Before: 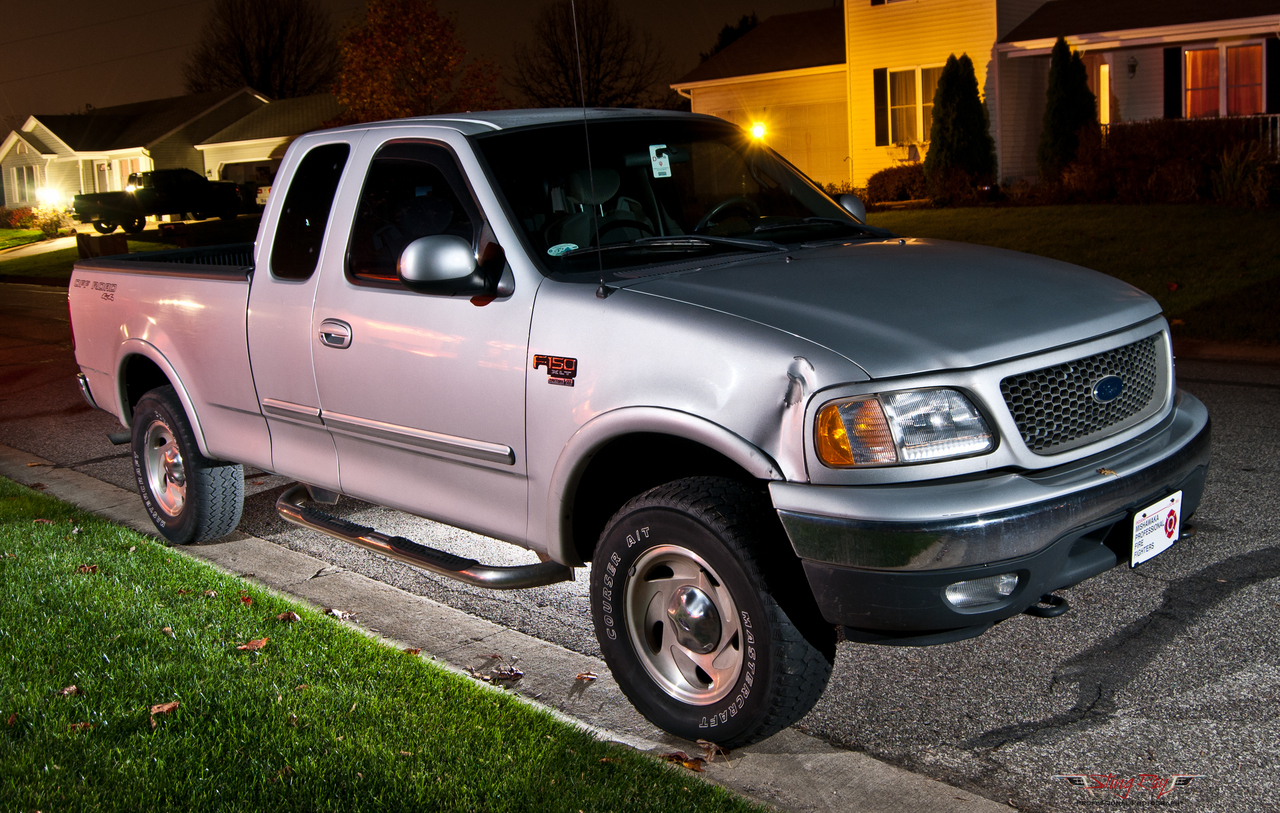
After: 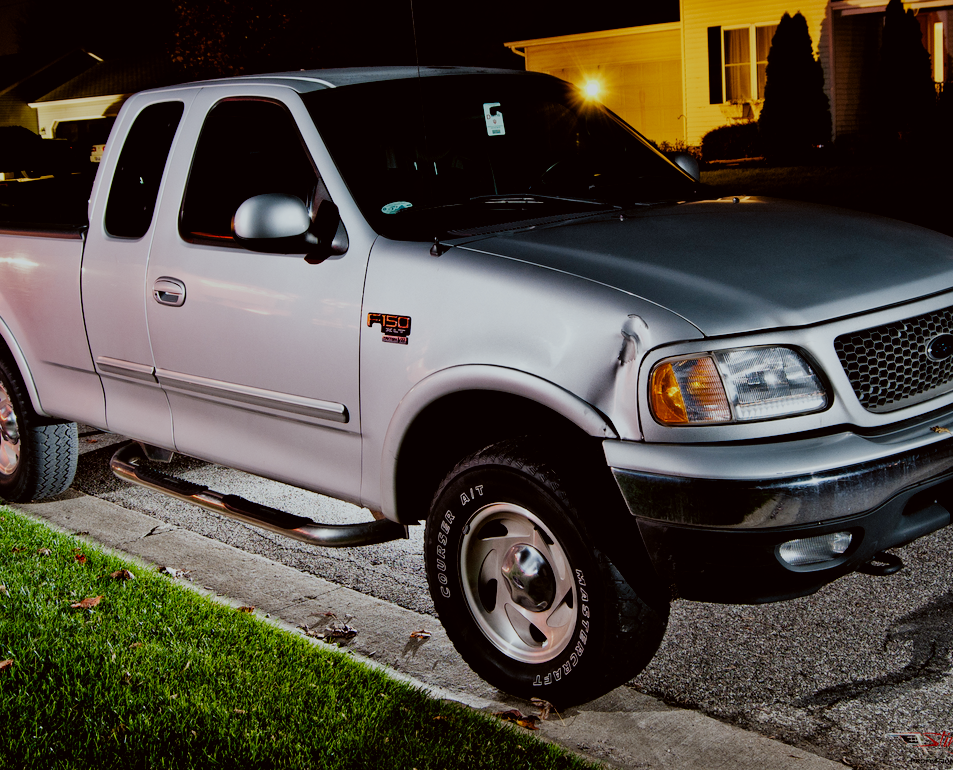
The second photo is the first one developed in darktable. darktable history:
filmic rgb: black relative exposure -4.76 EV, white relative exposure 4.01 EV, hardness 2.79, add noise in highlights 0, preserve chrominance no, color science v3 (2019), use custom middle-gray values true, iterations of high-quality reconstruction 0, contrast in highlights soft
crop and rotate: left 12.978%, top 5.251%, right 12.546%
color correction: highlights a* -2.95, highlights b* -2.86, shadows a* 2.09, shadows b* 2.89
